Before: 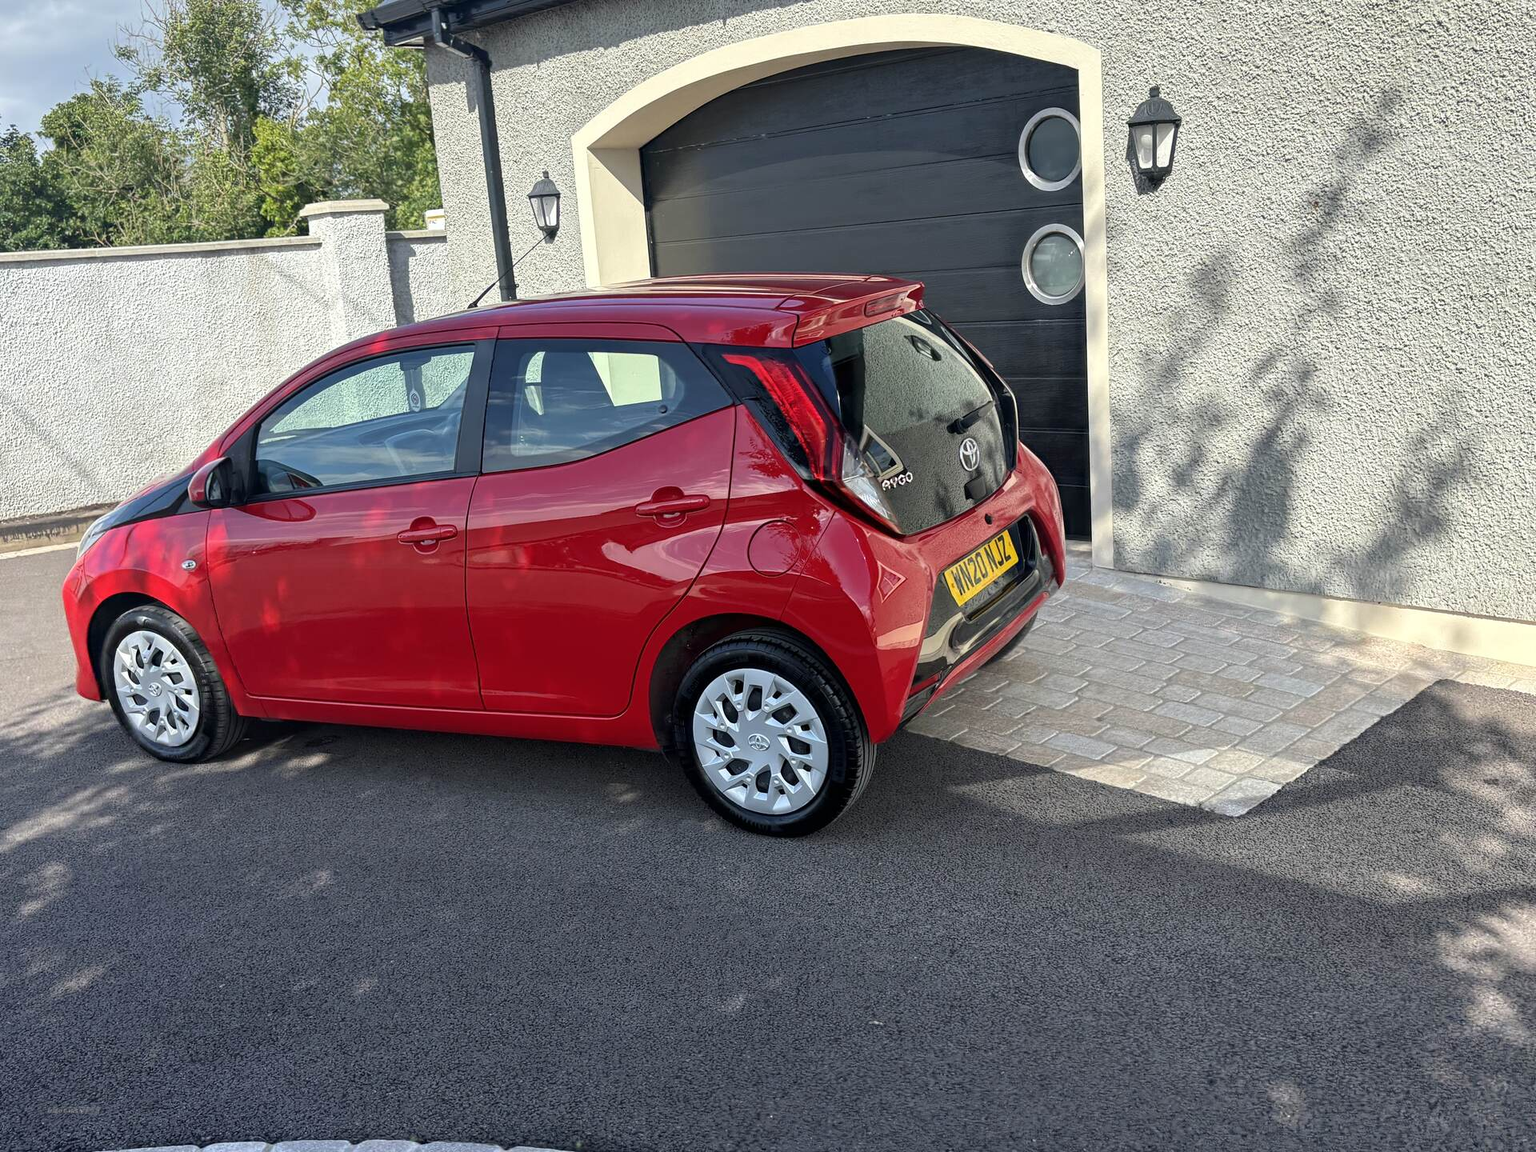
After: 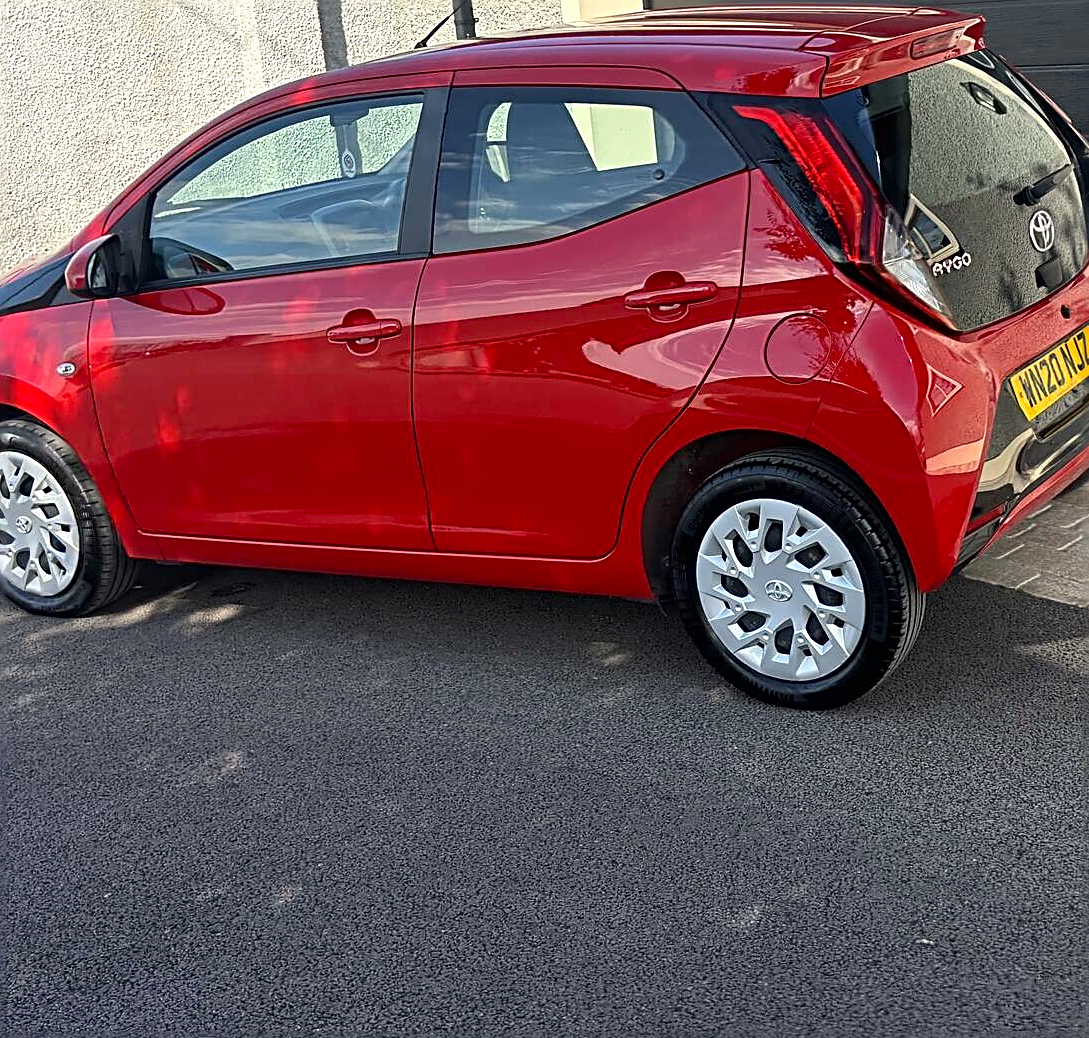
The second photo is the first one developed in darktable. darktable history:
crop: left 8.869%, top 23.413%, right 34.394%, bottom 4.463%
sharpen: radius 2.666, amount 0.672
contrast brightness saturation: contrast 0.097, brightness 0.027, saturation 0.086
color calibration: output R [1.063, -0.012, -0.003, 0], output G [0, 1.022, 0.021, 0], output B [-0.079, 0.047, 1, 0], illuminant same as pipeline (D50), adaptation XYZ, x 0.346, y 0.357, temperature 5005.64 K
